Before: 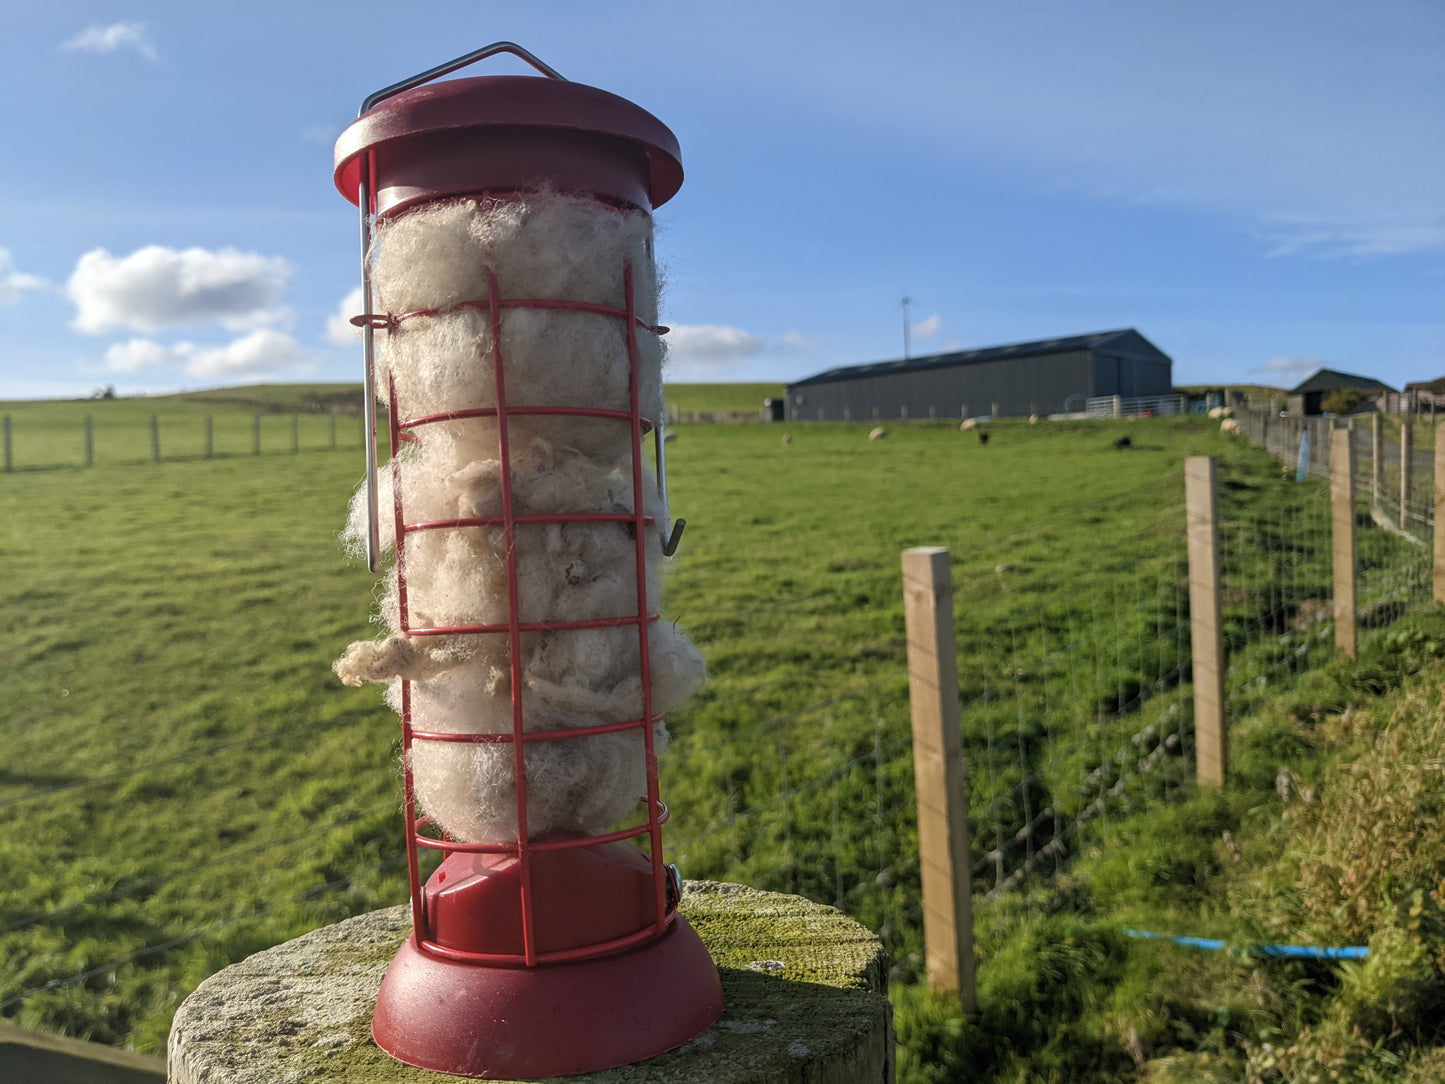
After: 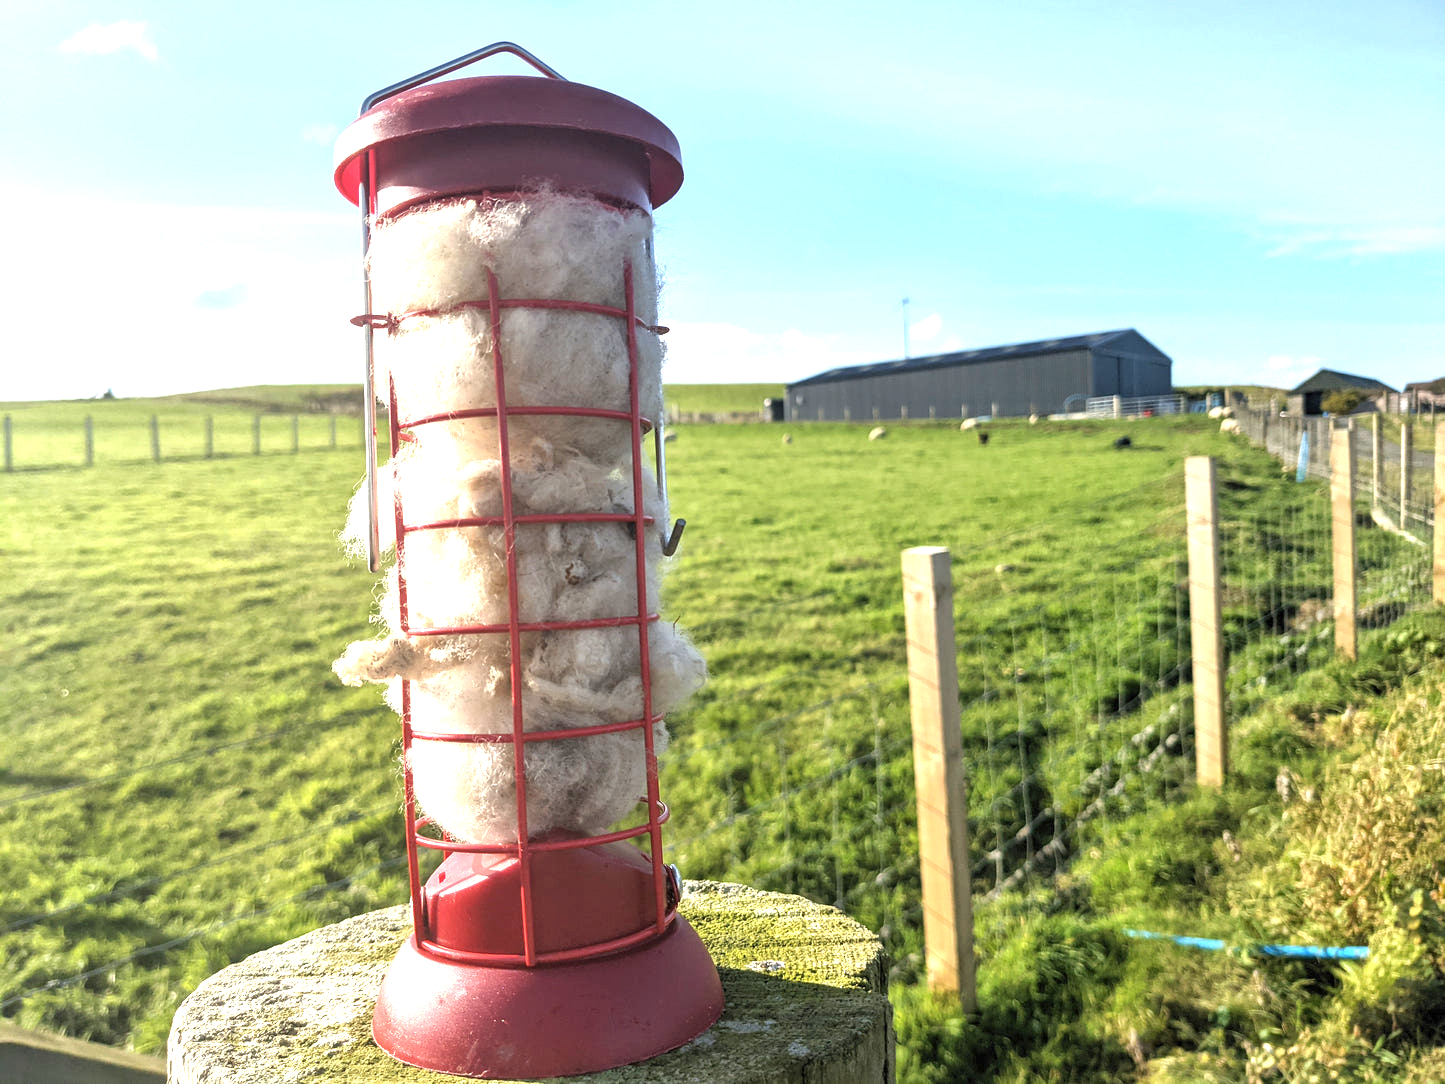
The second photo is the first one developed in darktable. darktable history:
exposure: black level correction 0, exposure 1.379 EV, compensate exposure bias true, compensate highlight preservation false
local contrast: mode bilateral grid, contrast 20, coarseness 50, detail 120%, midtone range 0.2
levels: levels [0, 0.476, 0.951]
